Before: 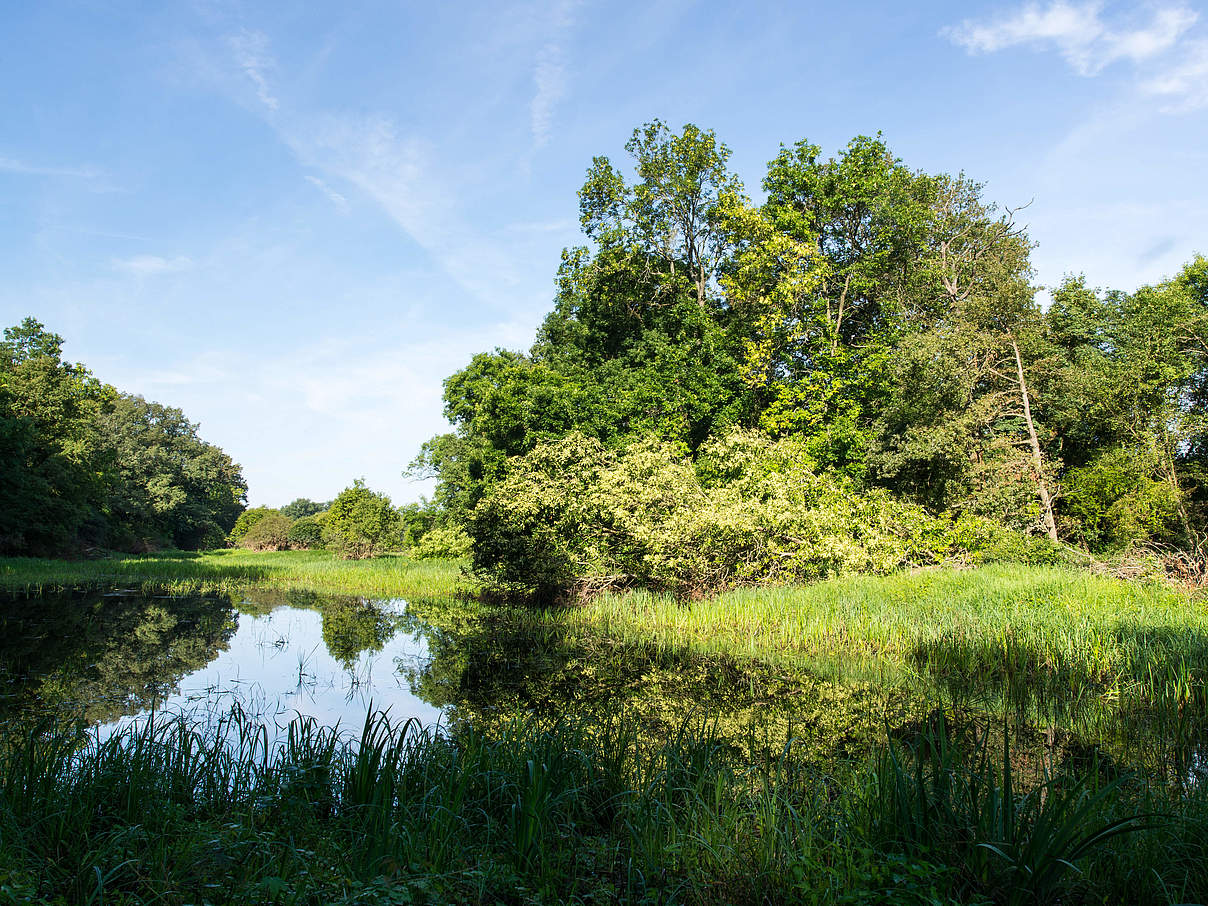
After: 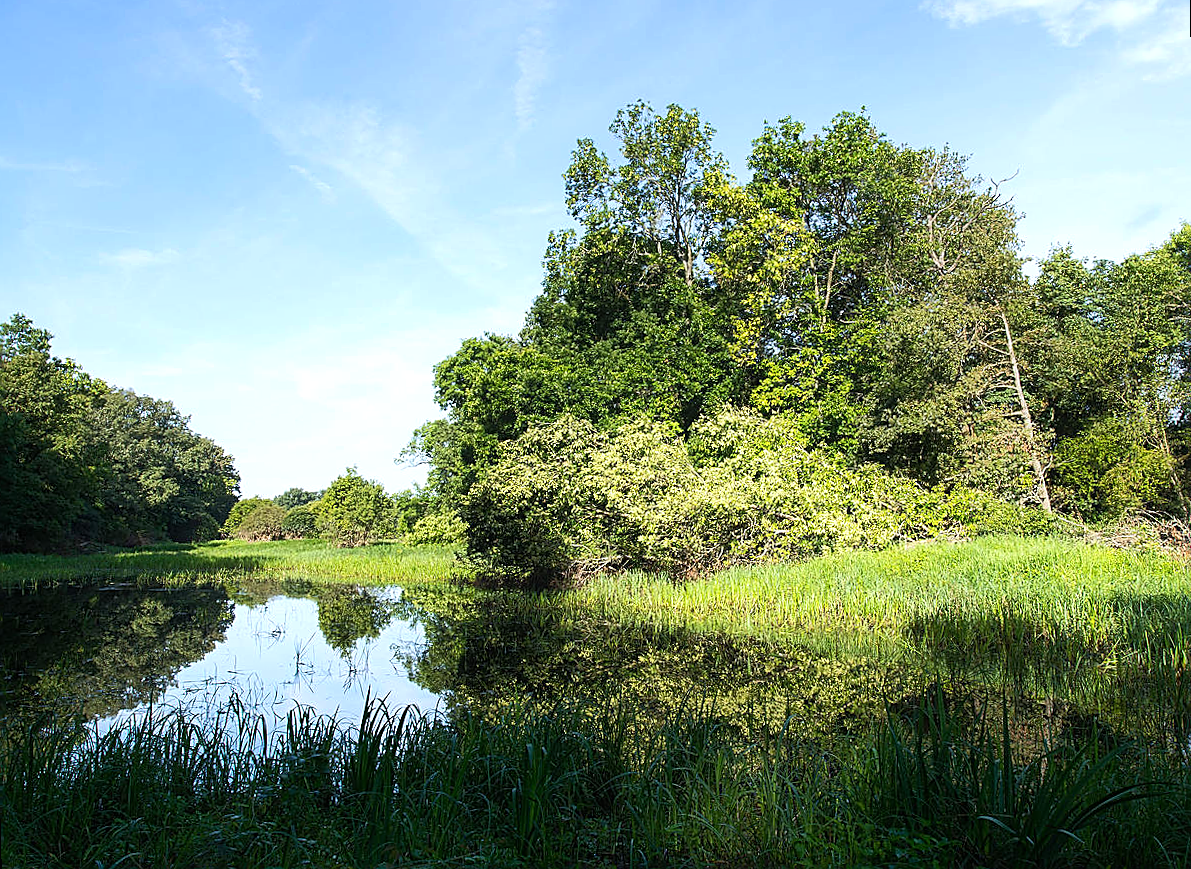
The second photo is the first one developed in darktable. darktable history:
sharpen: on, module defaults
rotate and perspective: rotation -1.42°, crop left 0.016, crop right 0.984, crop top 0.035, crop bottom 0.965
tone equalizer: -8 EV -0.001 EV, -7 EV 0.001 EV, -6 EV -0.002 EV, -5 EV -0.003 EV, -4 EV -0.062 EV, -3 EV -0.222 EV, -2 EV -0.267 EV, -1 EV 0.105 EV, +0 EV 0.303 EV
contrast equalizer: y [[0.5, 0.488, 0.462, 0.461, 0.491, 0.5], [0.5 ×6], [0.5 ×6], [0 ×6], [0 ×6]]
white balance: red 0.967, blue 1.049
contrast brightness saturation: contrast 0.07
